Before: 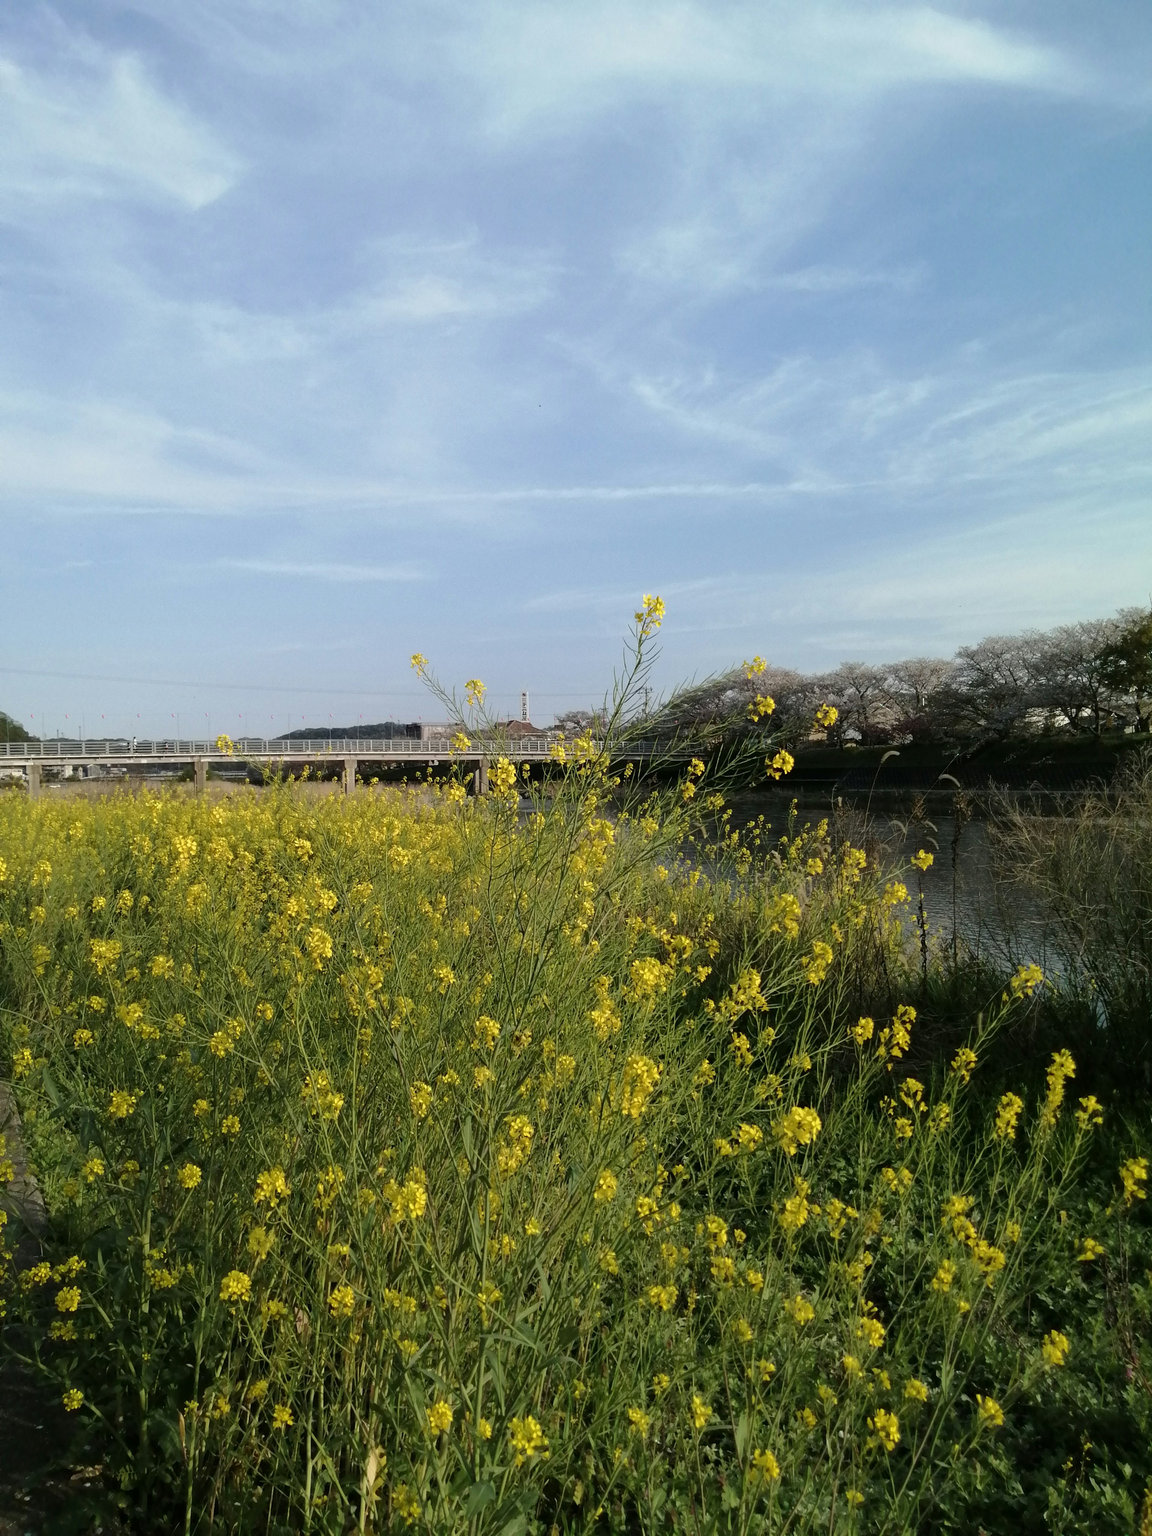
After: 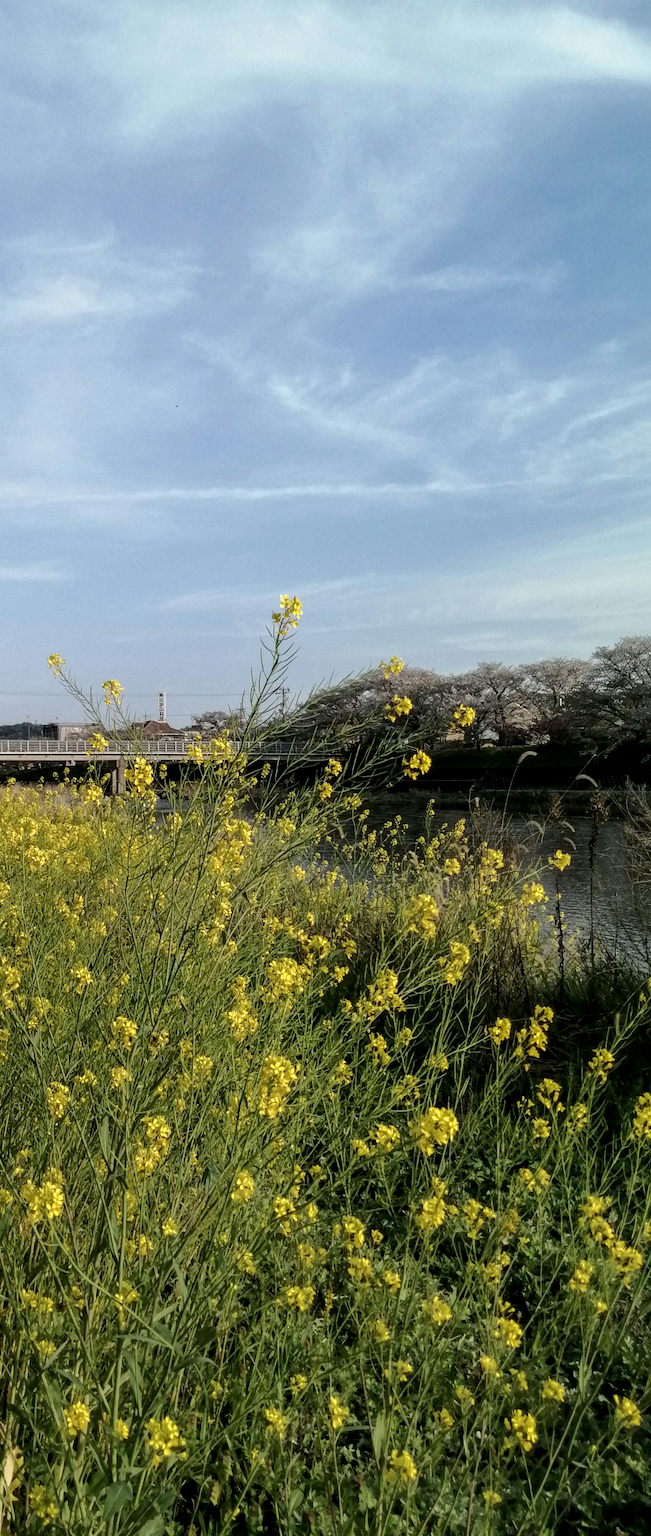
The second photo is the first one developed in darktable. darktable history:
local contrast: detail 139%
crop: left 31.541%, top 0.022%, right 11.923%
